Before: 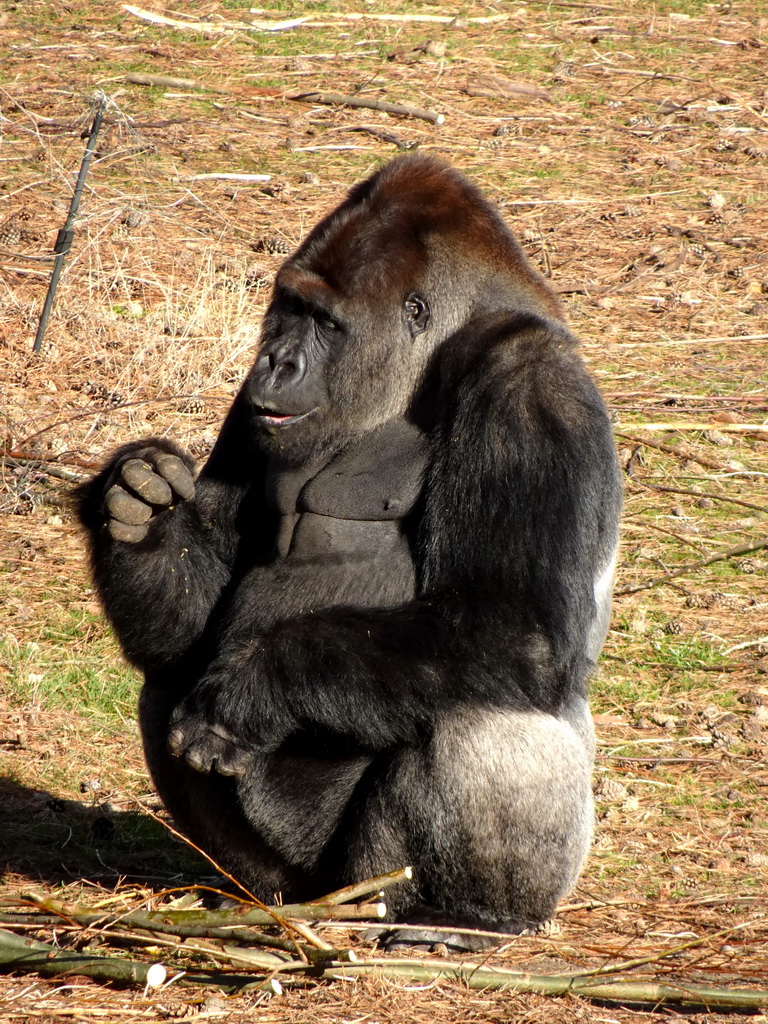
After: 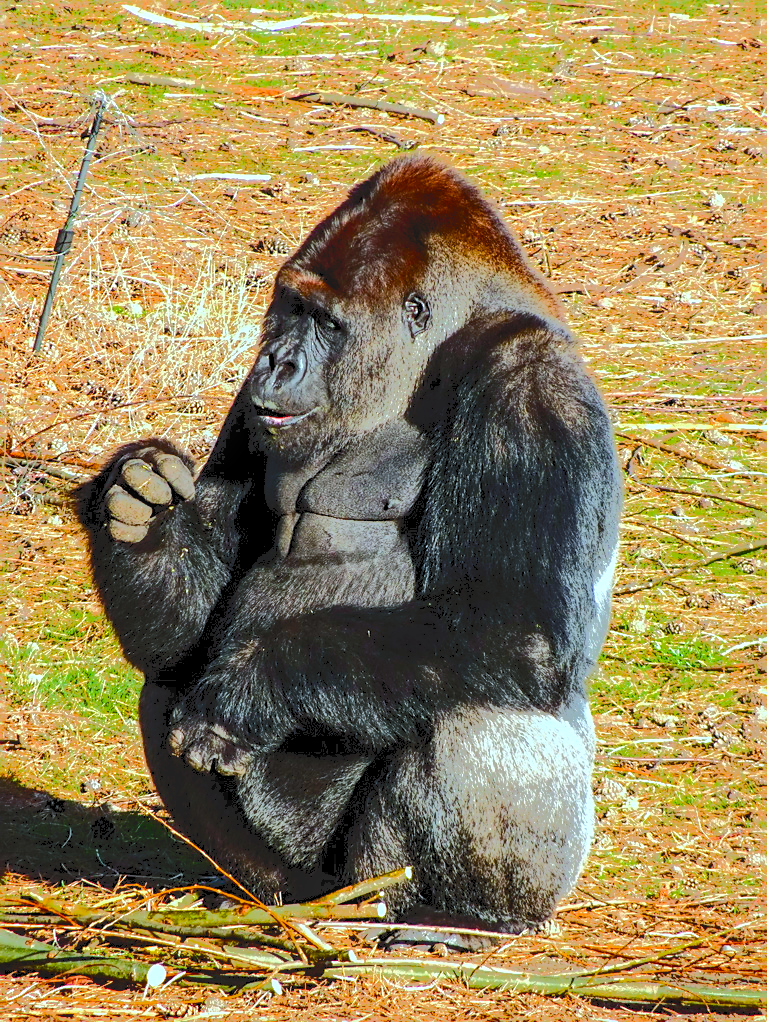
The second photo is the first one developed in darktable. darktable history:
local contrast: on, module defaults
color calibration: illuminant Planckian (black body), x 0.376, y 0.374, temperature 4109.73 K
sharpen: on, module defaults
contrast brightness saturation: contrast 0.239, brightness 0.268, saturation 0.372
crop: top 0.097%, bottom 0.097%
color balance rgb: perceptual saturation grading › global saturation 40.487%, perceptual saturation grading › highlights -25.216%, perceptual saturation grading › mid-tones 35.043%, perceptual saturation grading › shadows 35.399%
tone curve: curves: ch0 [(0, 0) (0.003, 0.118) (0.011, 0.118) (0.025, 0.122) (0.044, 0.131) (0.069, 0.142) (0.1, 0.155) (0.136, 0.168) (0.177, 0.183) (0.224, 0.216) (0.277, 0.265) (0.335, 0.337) (0.399, 0.415) (0.468, 0.506) (0.543, 0.586) (0.623, 0.665) (0.709, 0.716) (0.801, 0.737) (0.898, 0.744) (1, 1)], color space Lab, independent channels, preserve colors none
